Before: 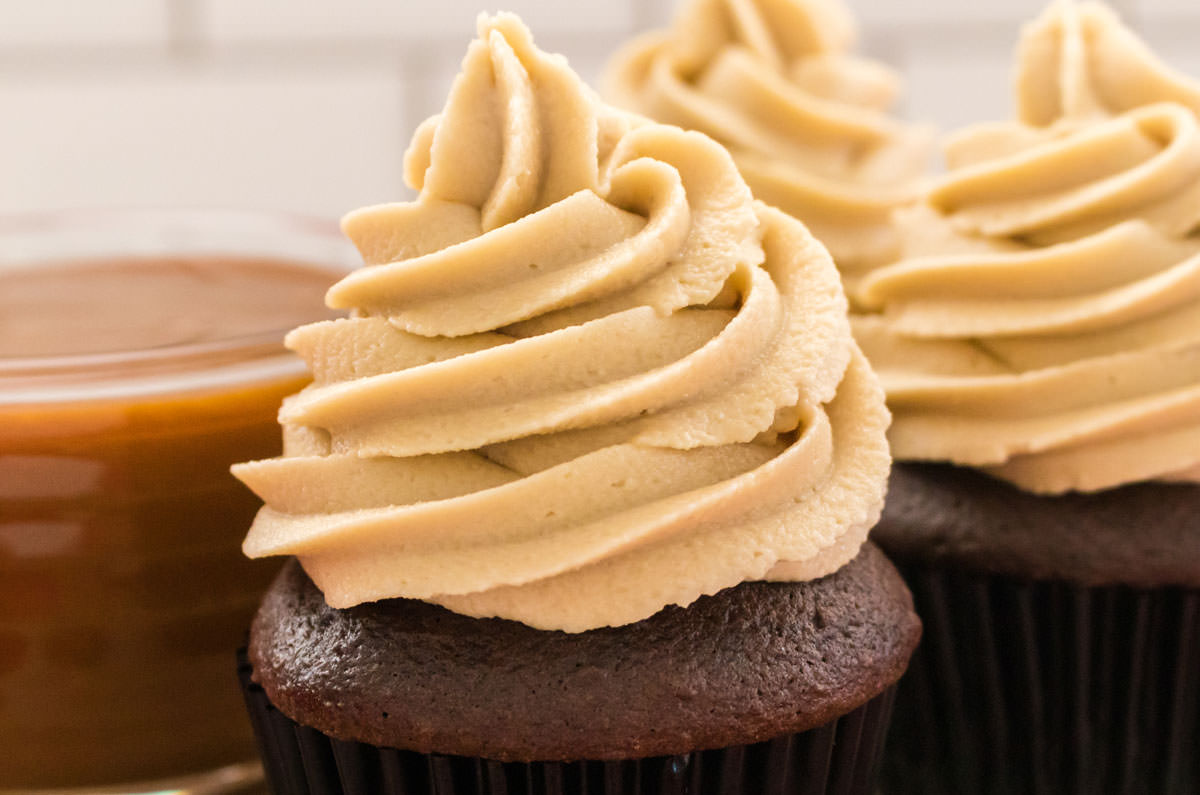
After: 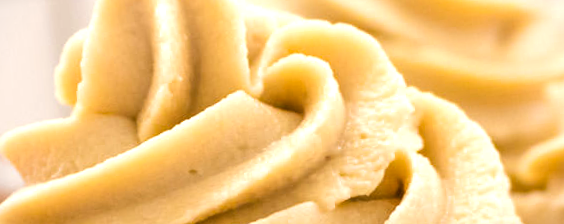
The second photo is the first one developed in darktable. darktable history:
rotate and perspective: rotation -4.86°, automatic cropping off
crop: left 28.64%, top 16.832%, right 26.637%, bottom 58.055%
vignetting: fall-off start 100%, brightness -0.282, width/height ratio 1.31
color balance rgb: linear chroma grading › global chroma 10%, global vibrance 10%, contrast 15%, saturation formula JzAzBz (2021)
